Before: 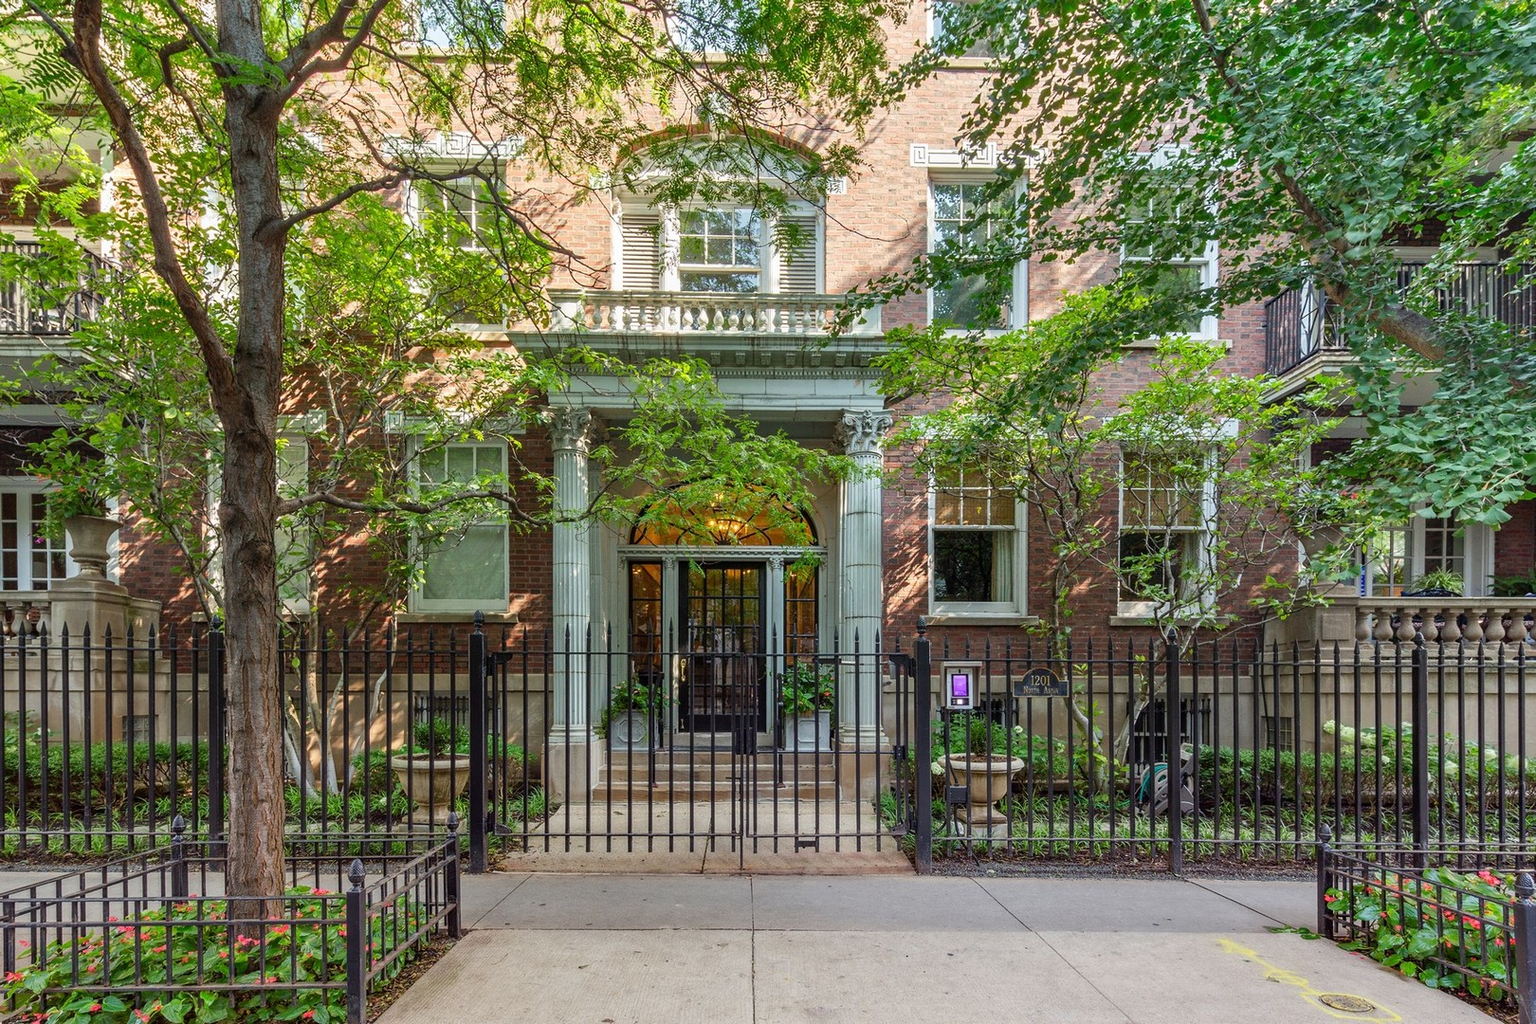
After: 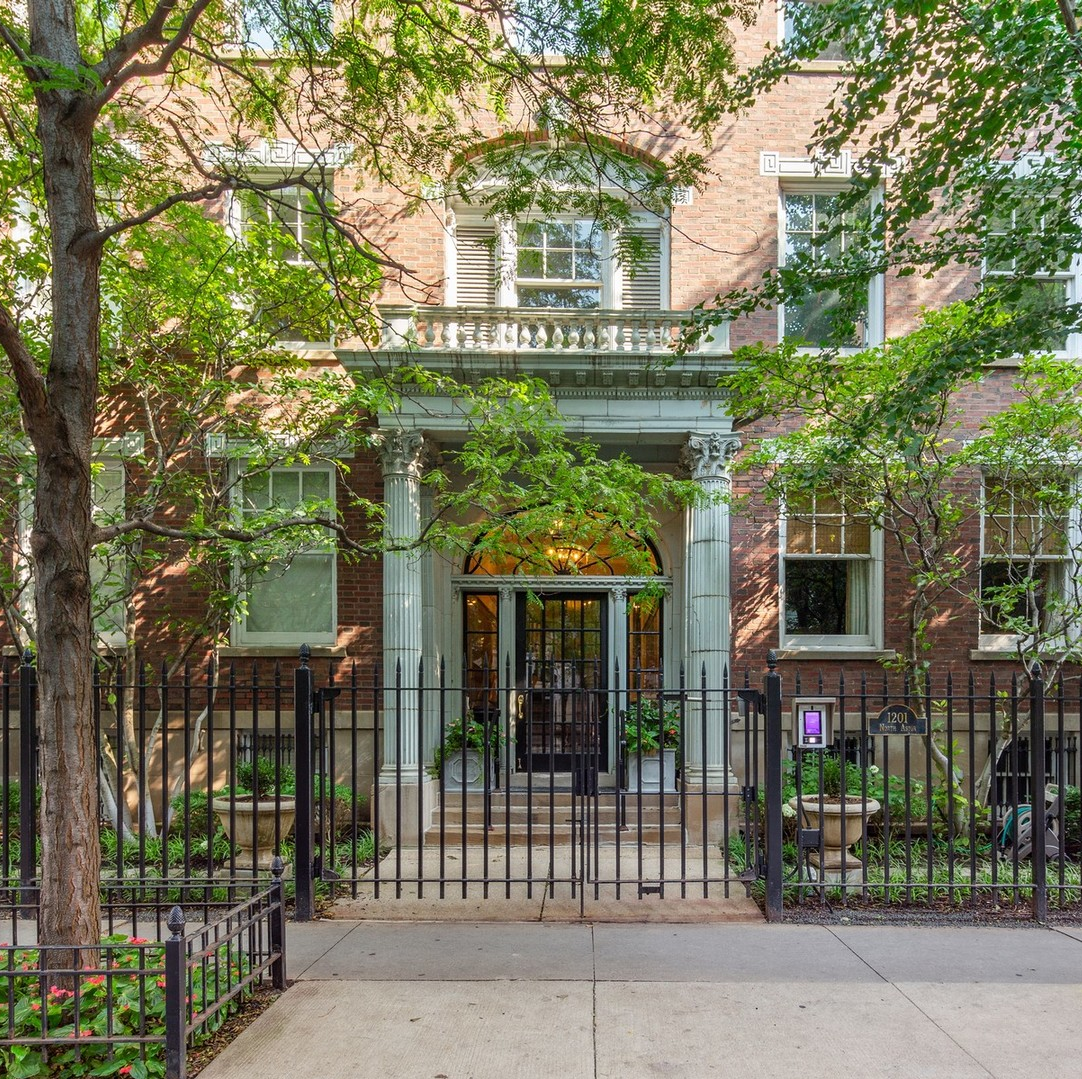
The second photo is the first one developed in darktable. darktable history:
crop and rotate: left 12.369%, right 20.823%
